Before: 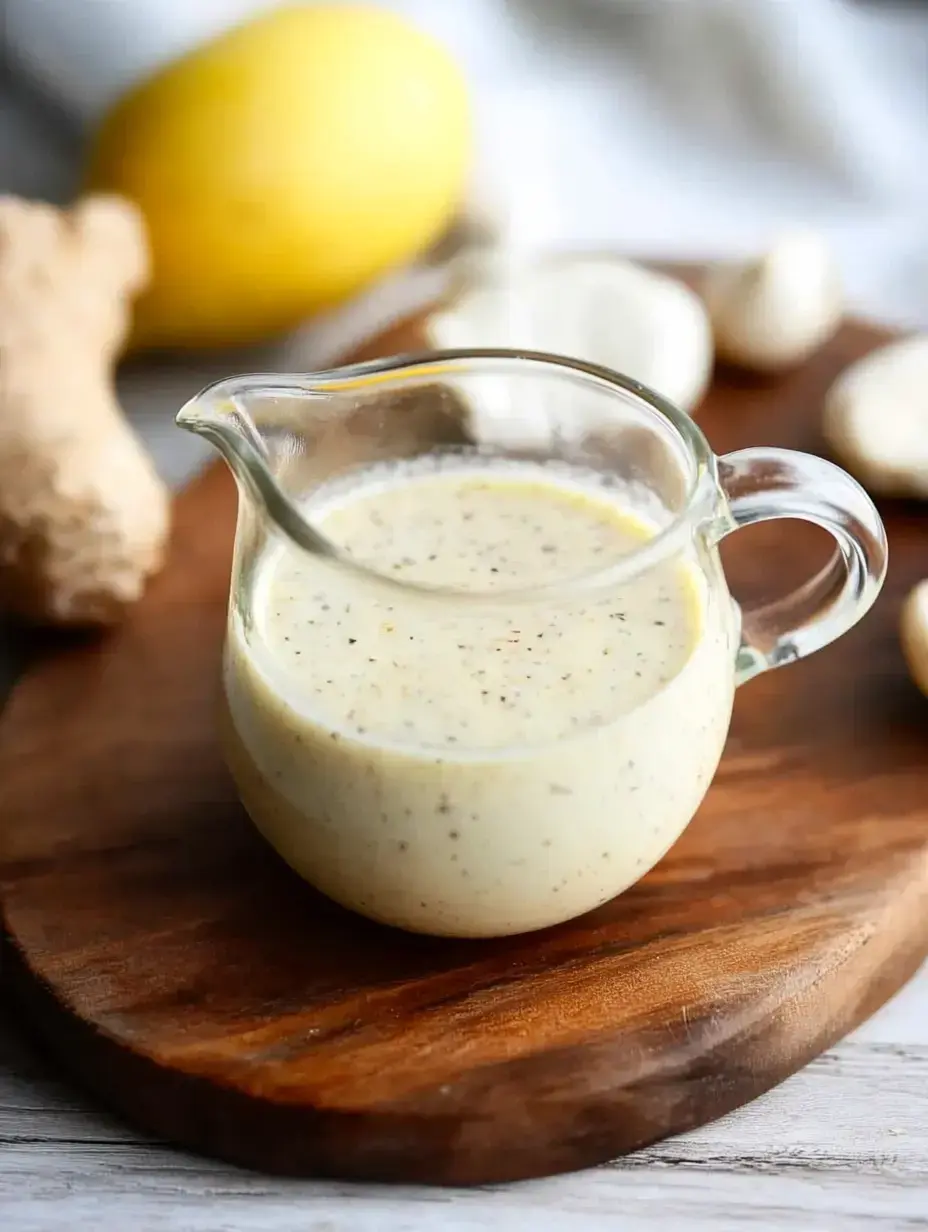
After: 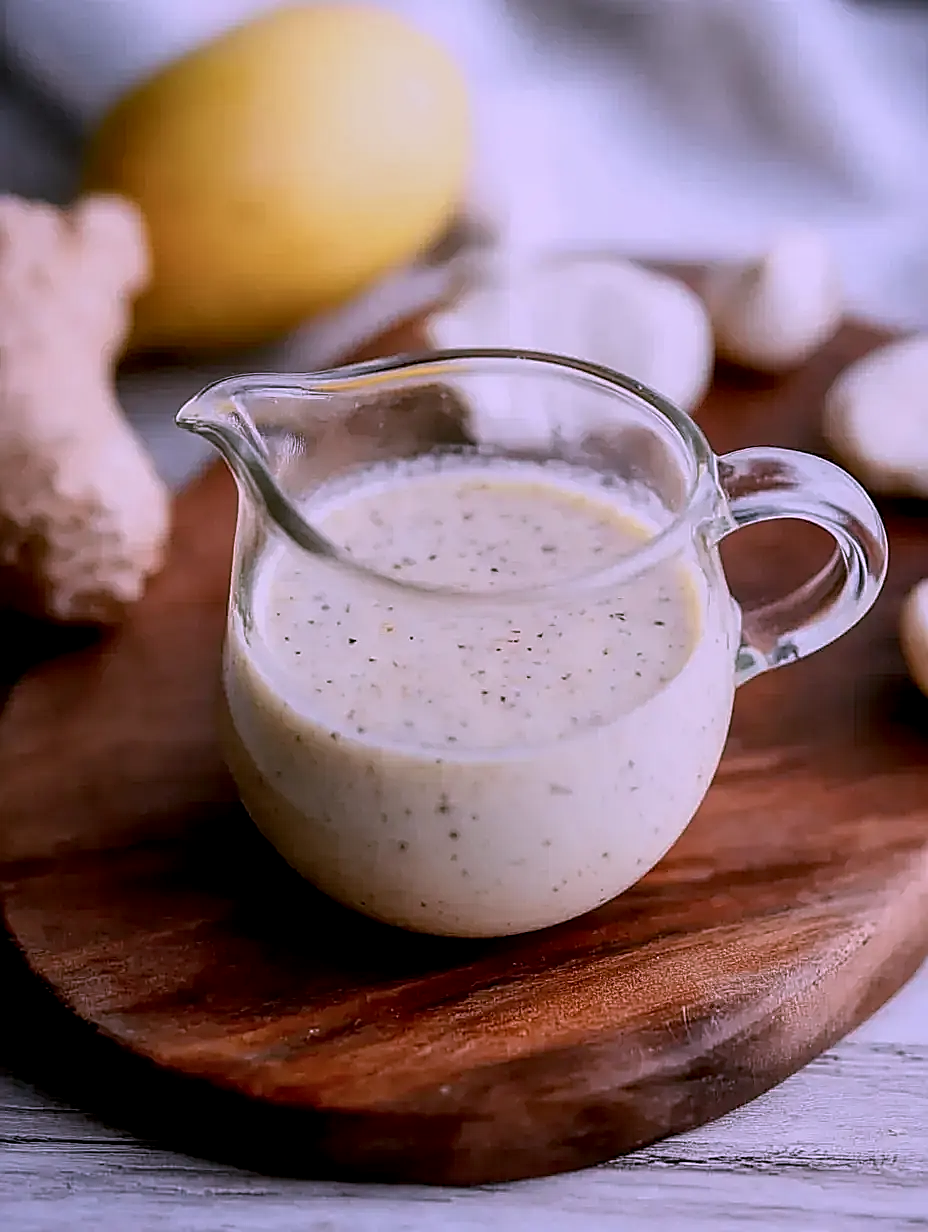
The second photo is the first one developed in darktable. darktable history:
local contrast: on, module defaults
sharpen: radius 1.685, amount 1.294
exposure: black level correction 0.009, exposure -0.637 EV, compensate highlight preservation false
color correction: highlights a* 15.03, highlights b* -25.07
